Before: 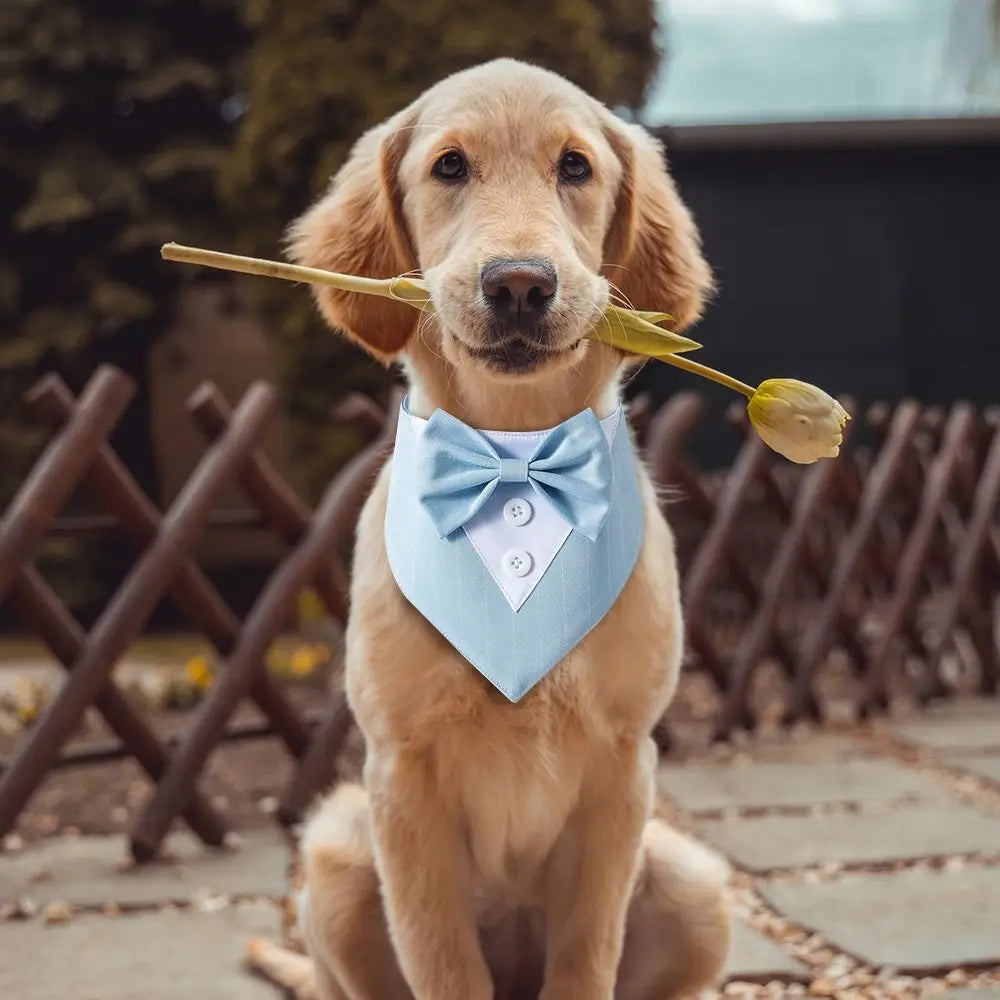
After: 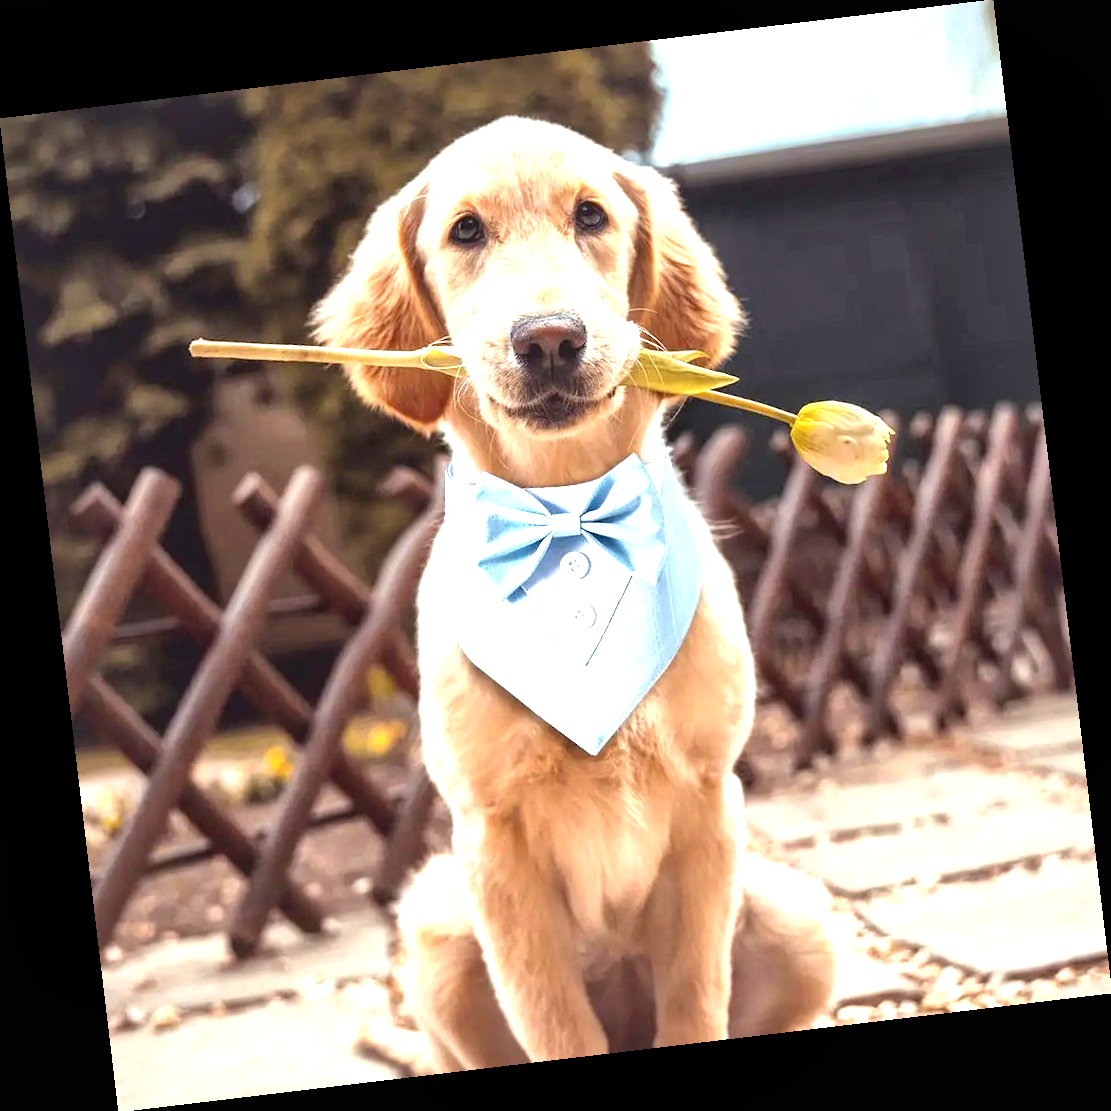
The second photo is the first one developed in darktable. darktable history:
local contrast: mode bilateral grid, contrast 20, coarseness 50, detail 161%, midtone range 0.2
exposure: black level correction 0, exposure 1.45 EV, compensate exposure bias true, compensate highlight preservation false
rotate and perspective: rotation -6.83°, automatic cropping off
